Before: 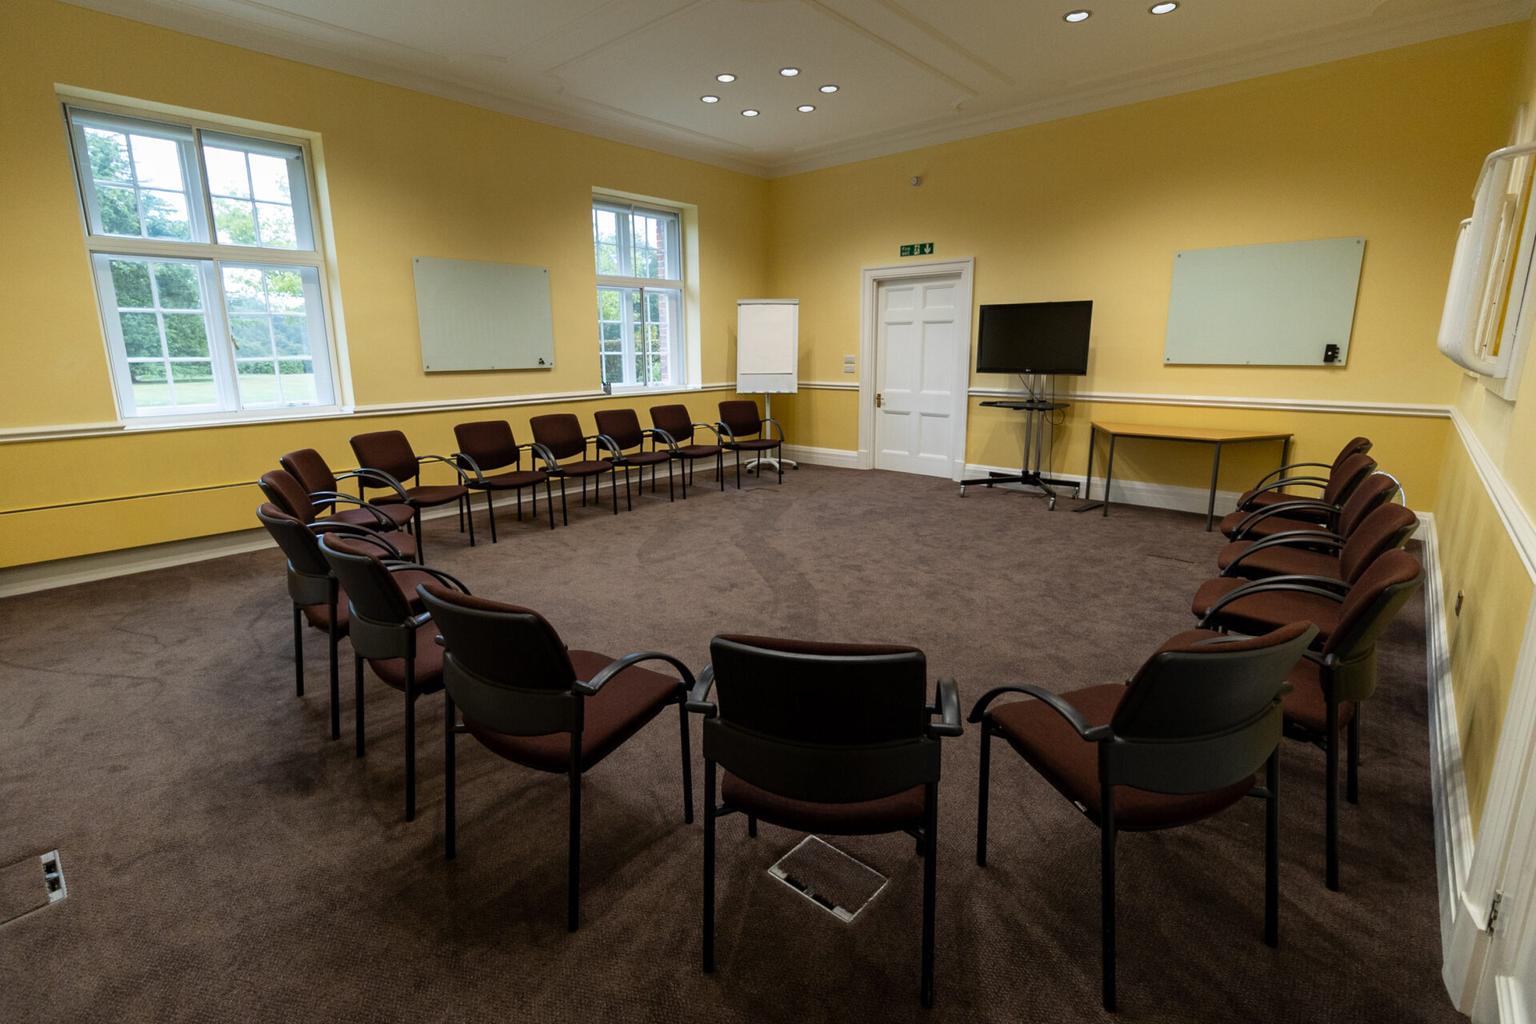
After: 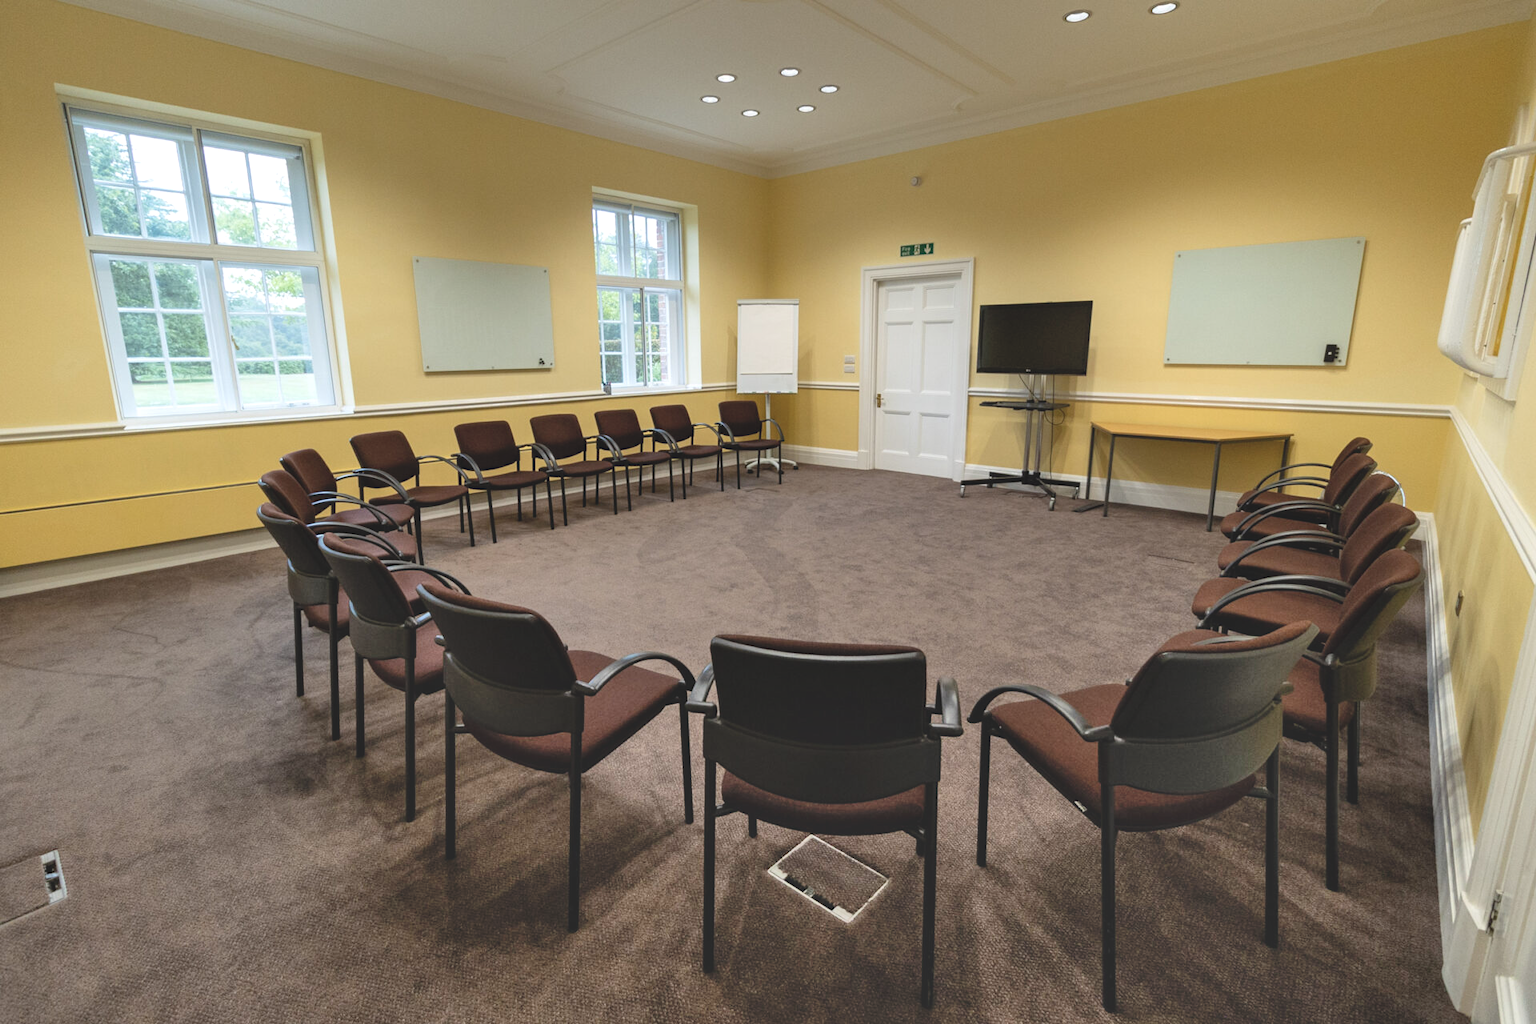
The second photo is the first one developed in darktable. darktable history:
shadows and highlights: radius 110.86, shadows 51.09, white point adjustment 9.16, highlights -4.17, highlights color adjustment 32.2%, soften with gaussian
contrast brightness saturation: contrast -0.15, brightness 0.05, saturation -0.12
